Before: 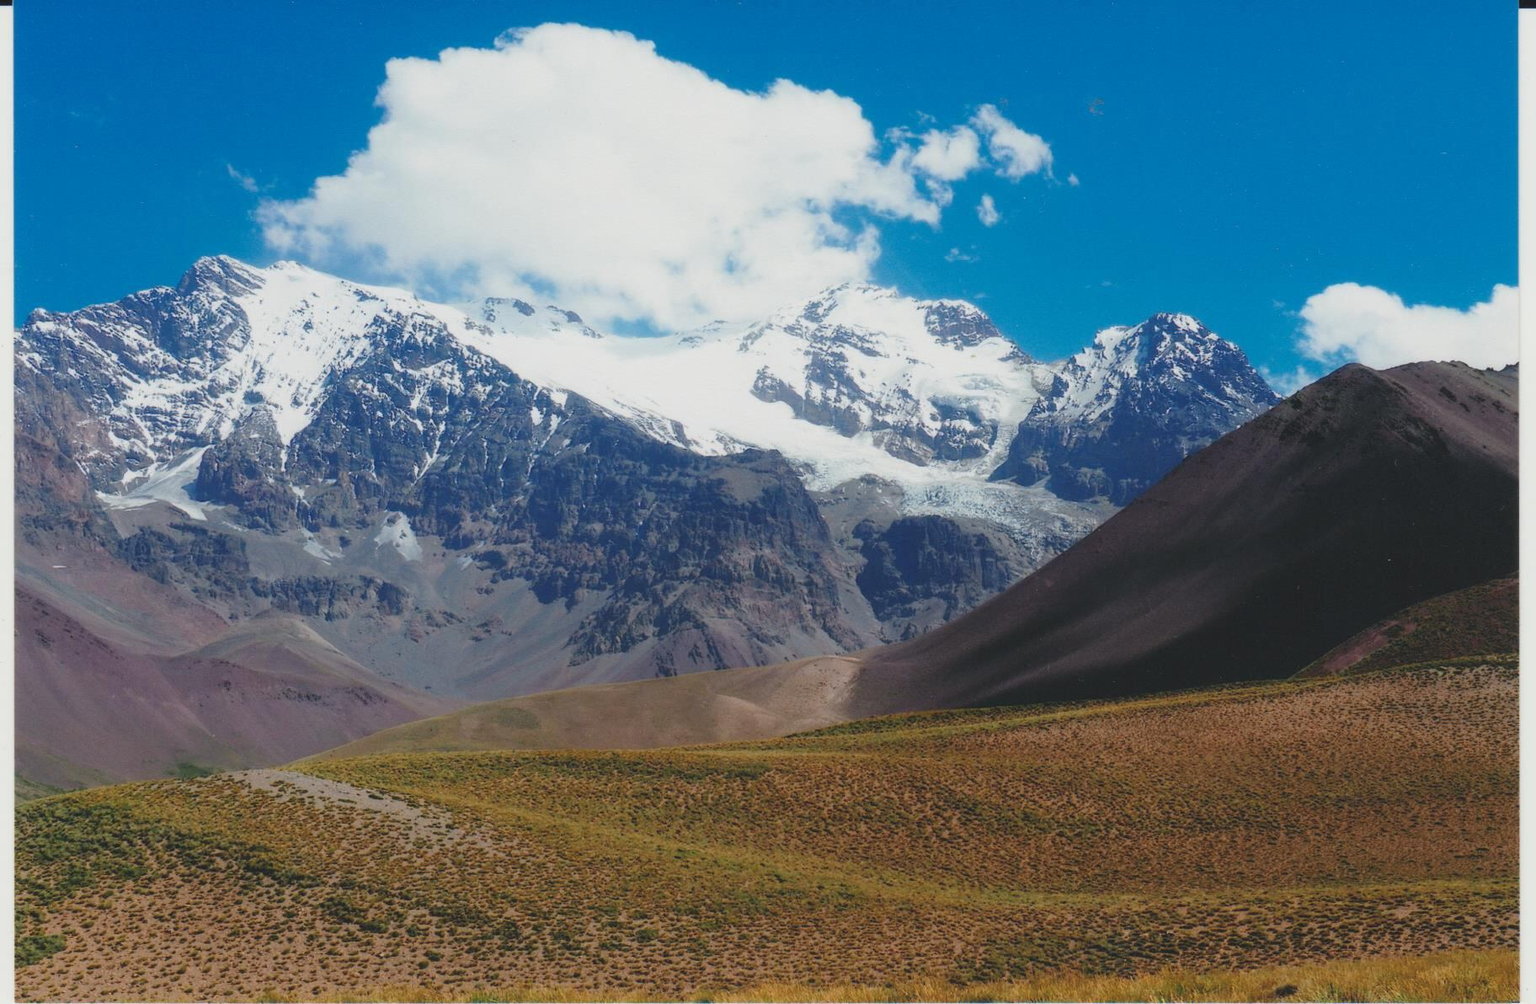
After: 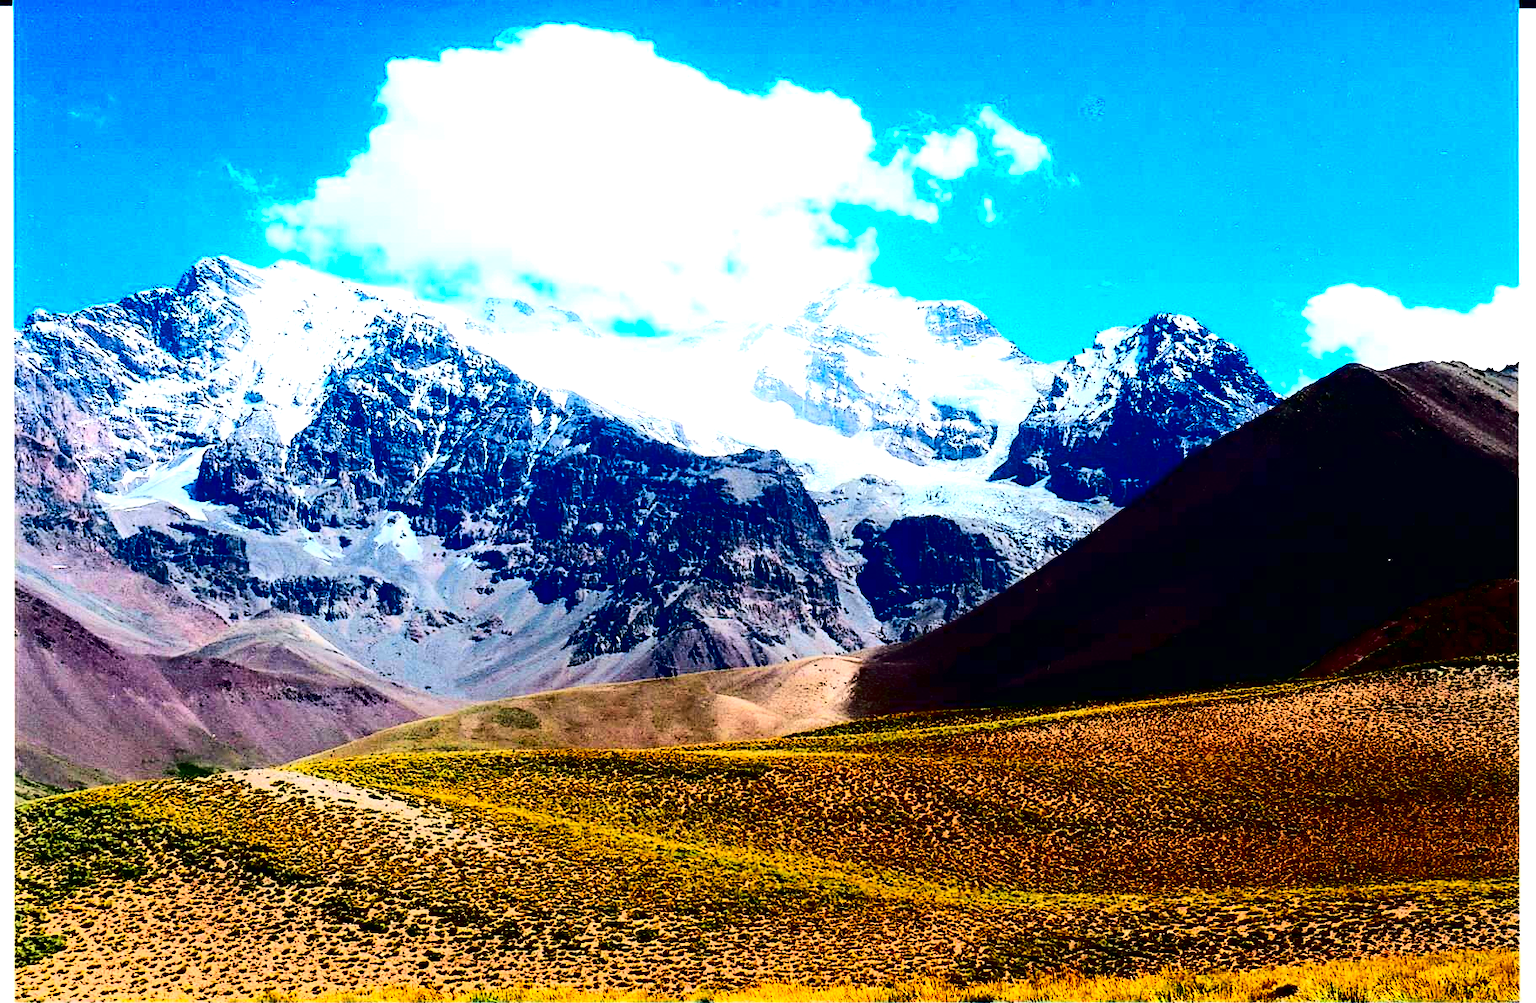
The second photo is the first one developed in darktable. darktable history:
contrast brightness saturation: contrast 0.779, brightness -0.988, saturation 0.989
exposure: black level correction 0, exposure 1.199 EV, compensate highlight preservation false
sharpen: on, module defaults
